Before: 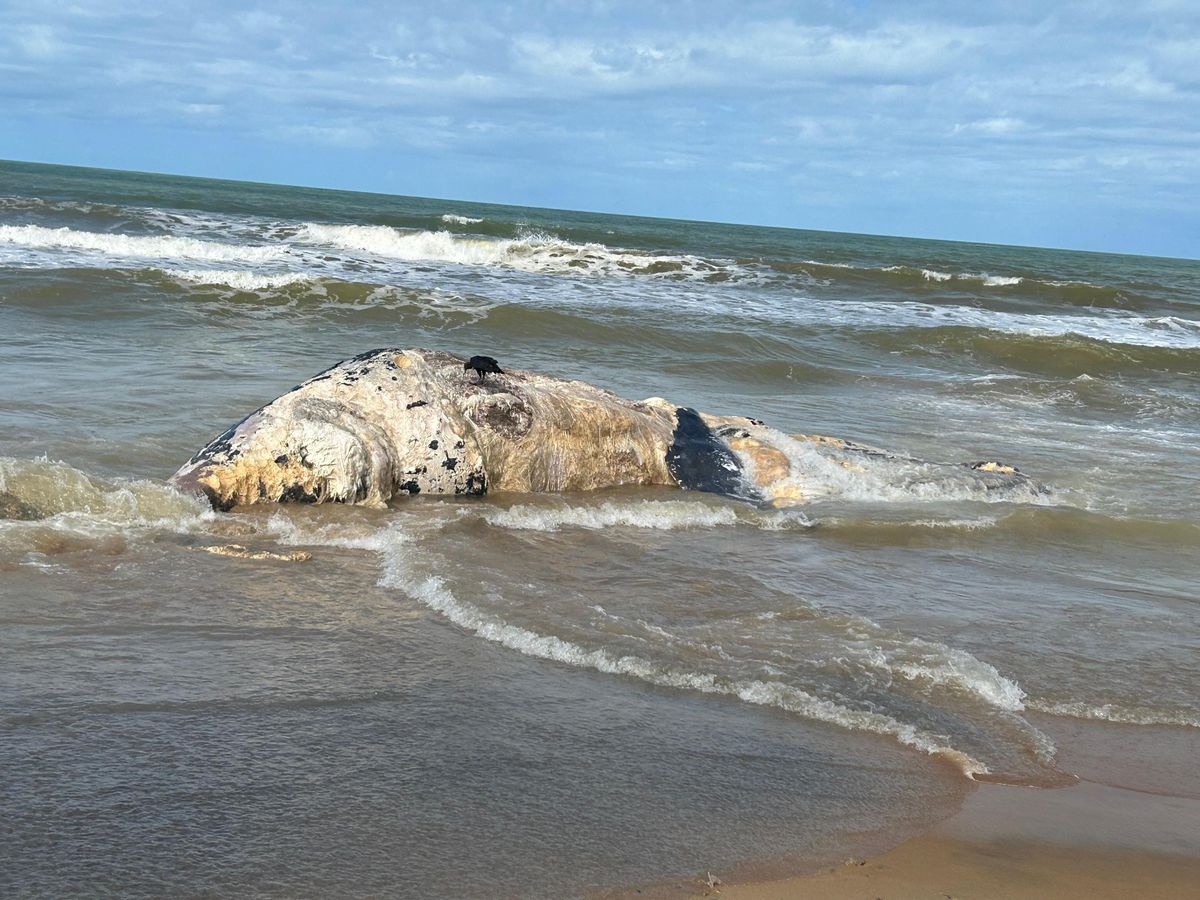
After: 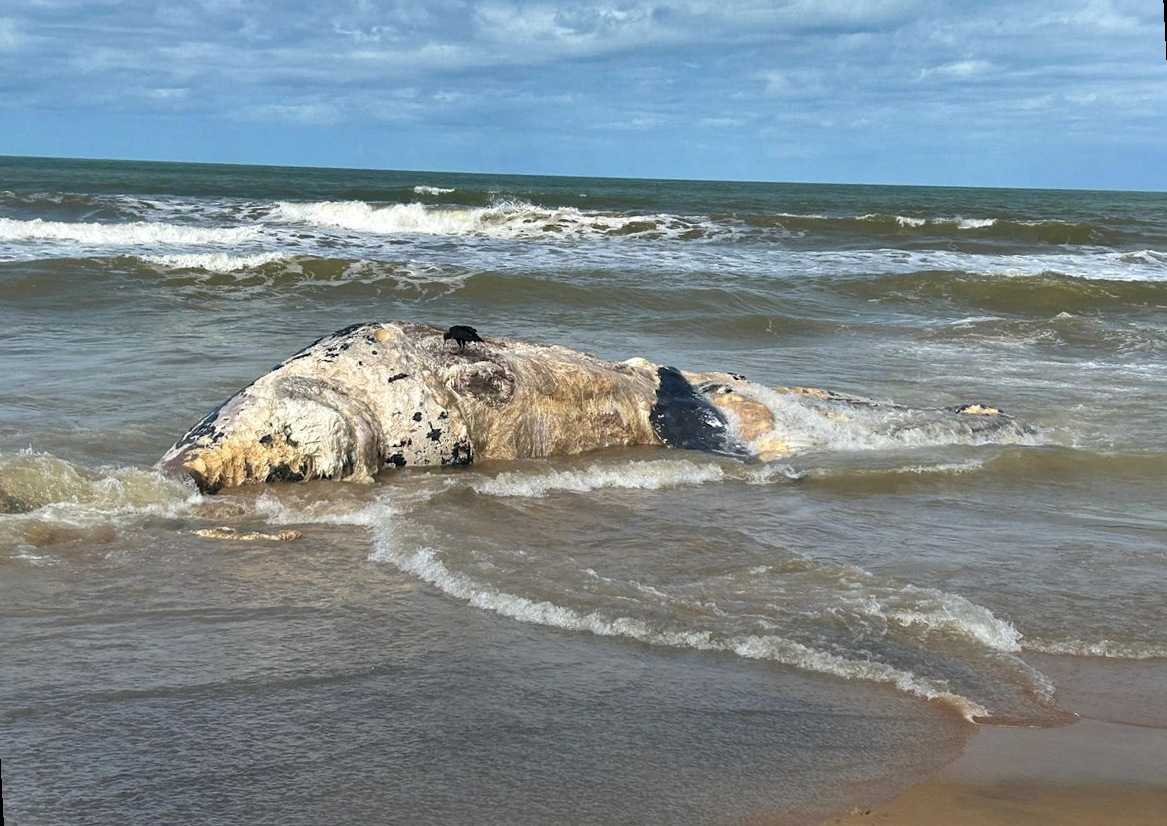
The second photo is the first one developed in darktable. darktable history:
rotate and perspective: rotation -3°, crop left 0.031, crop right 0.968, crop top 0.07, crop bottom 0.93
shadows and highlights: shadows 60, highlights -60.23, soften with gaussian
levels: levels [0.026, 0.507, 0.987]
